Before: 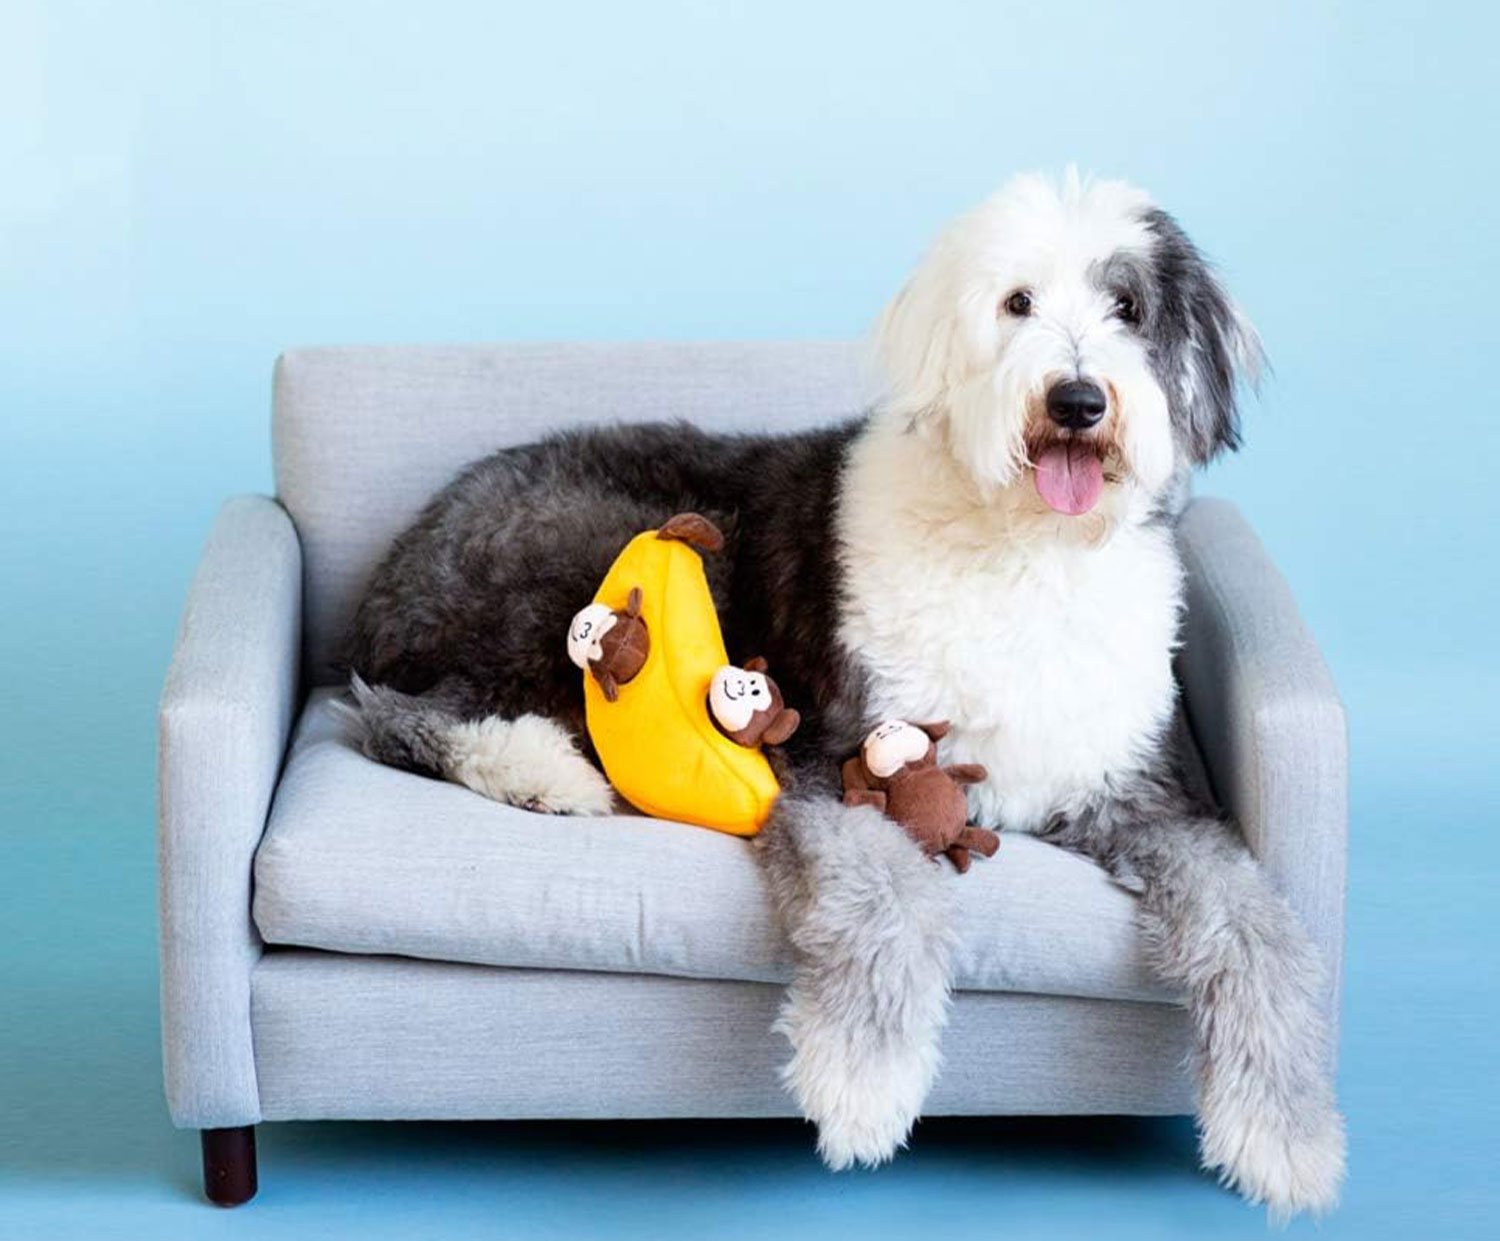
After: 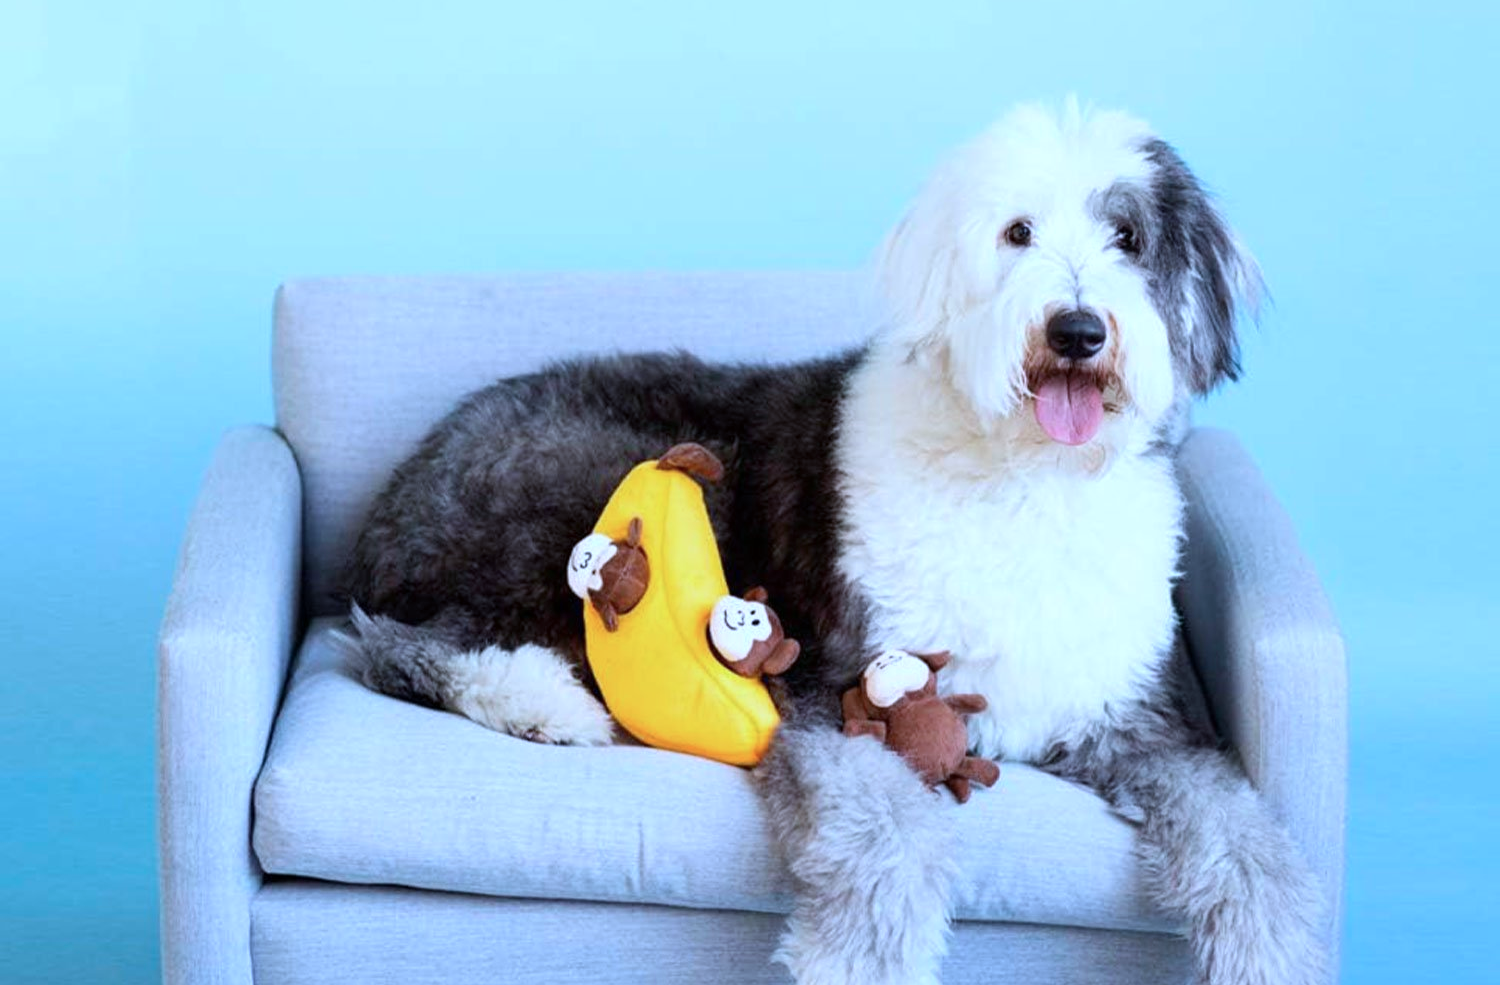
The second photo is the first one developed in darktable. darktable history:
crop and rotate: top 5.665%, bottom 14.921%
color calibration: illuminant custom, x 0.387, y 0.387, temperature 3795.29 K
